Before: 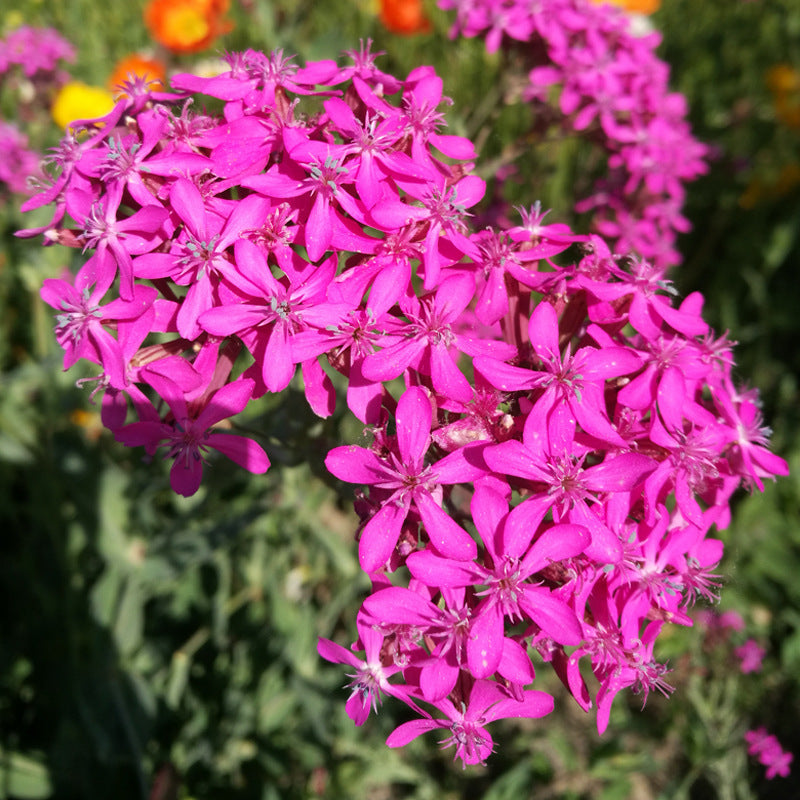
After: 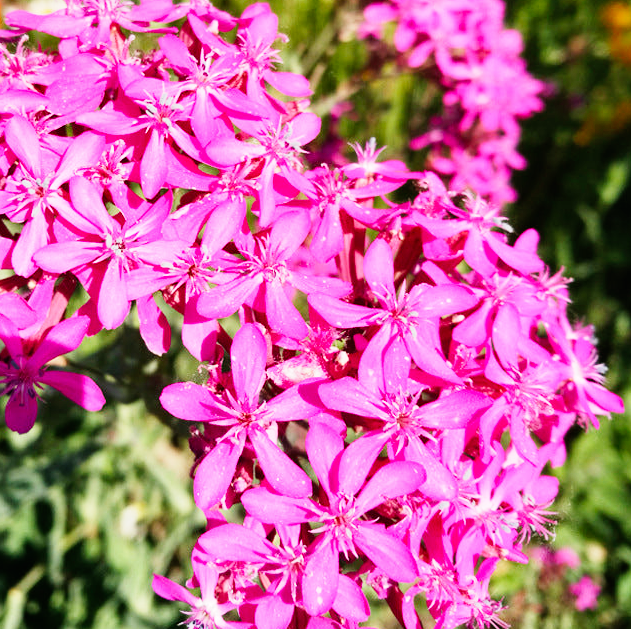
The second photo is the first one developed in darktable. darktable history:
crop and rotate: left 20.74%, top 7.912%, right 0.375%, bottom 13.378%
base curve: curves: ch0 [(0, 0) (0, 0.001) (0.001, 0.001) (0.004, 0.002) (0.007, 0.004) (0.015, 0.013) (0.033, 0.045) (0.052, 0.096) (0.075, 0.17) (0.099, 0.241) (0.163, 0.42) (0.219, 0.55) (0.259, 0.616) (0.327, 0.722) (0.365, 0.765) (0.522, 0.873) (0.547, 0.881) (0.689, 0.919) (0.826, 0.952) (1, 1)], preserve colors none
shadows and highlights: shadows 32.83, highlights -47.7, soften with gaussian
